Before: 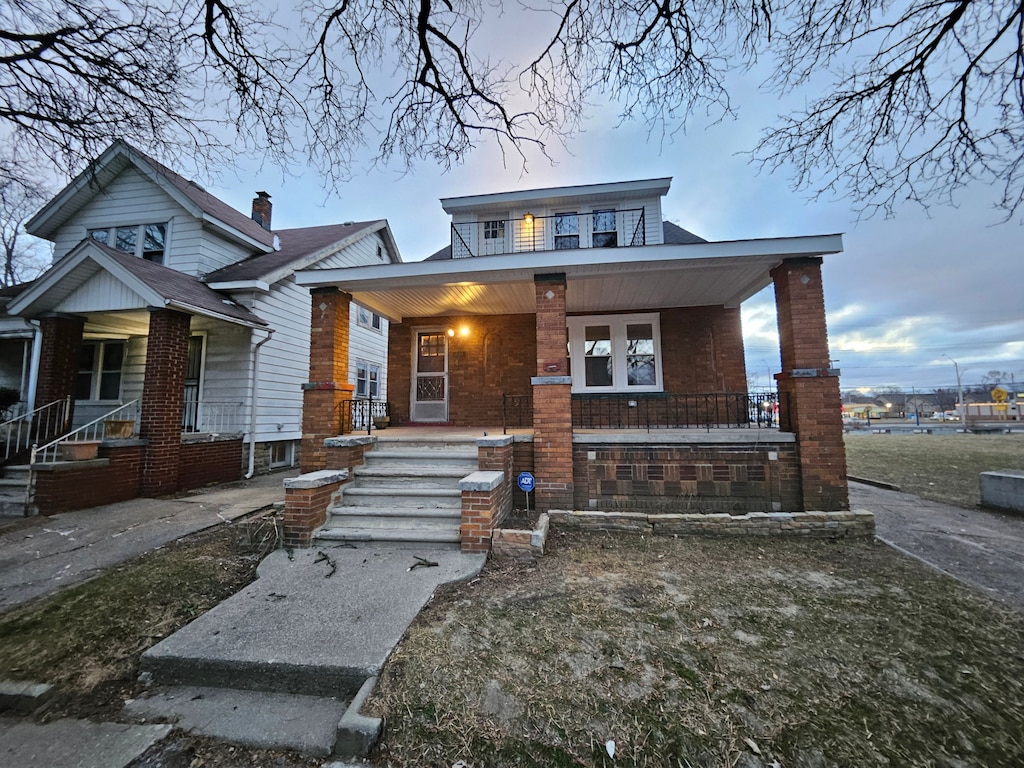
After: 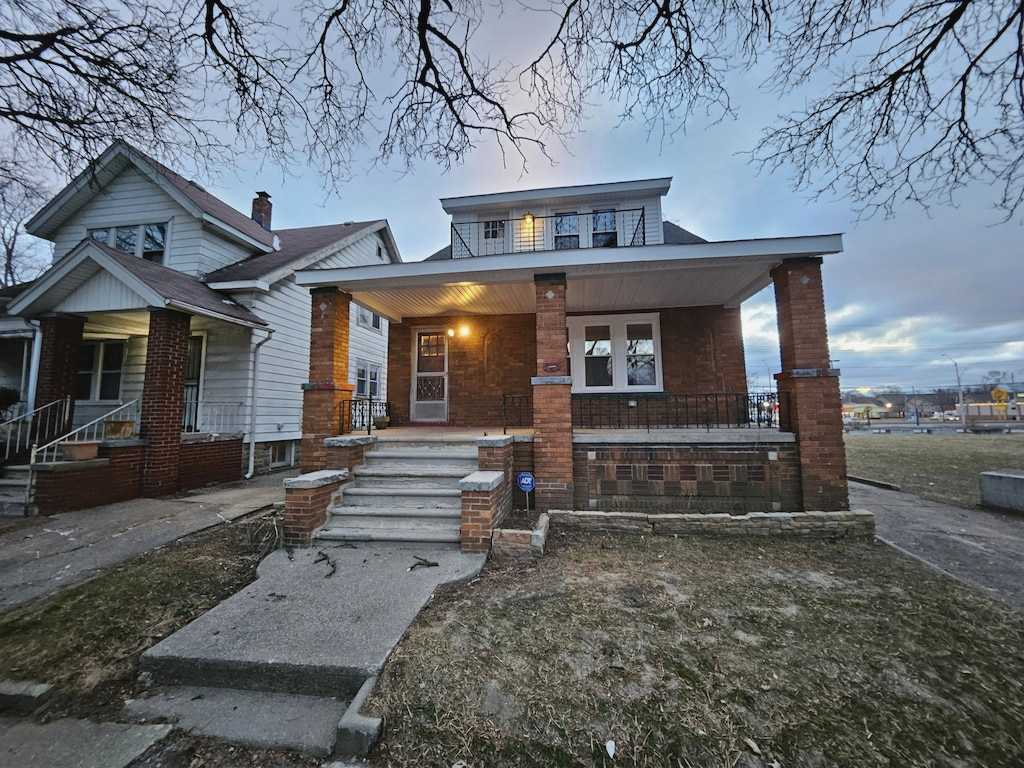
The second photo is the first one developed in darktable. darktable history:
contrast brightness saturation: contrast -0.071, brightness -0.035, saturation -0.114
